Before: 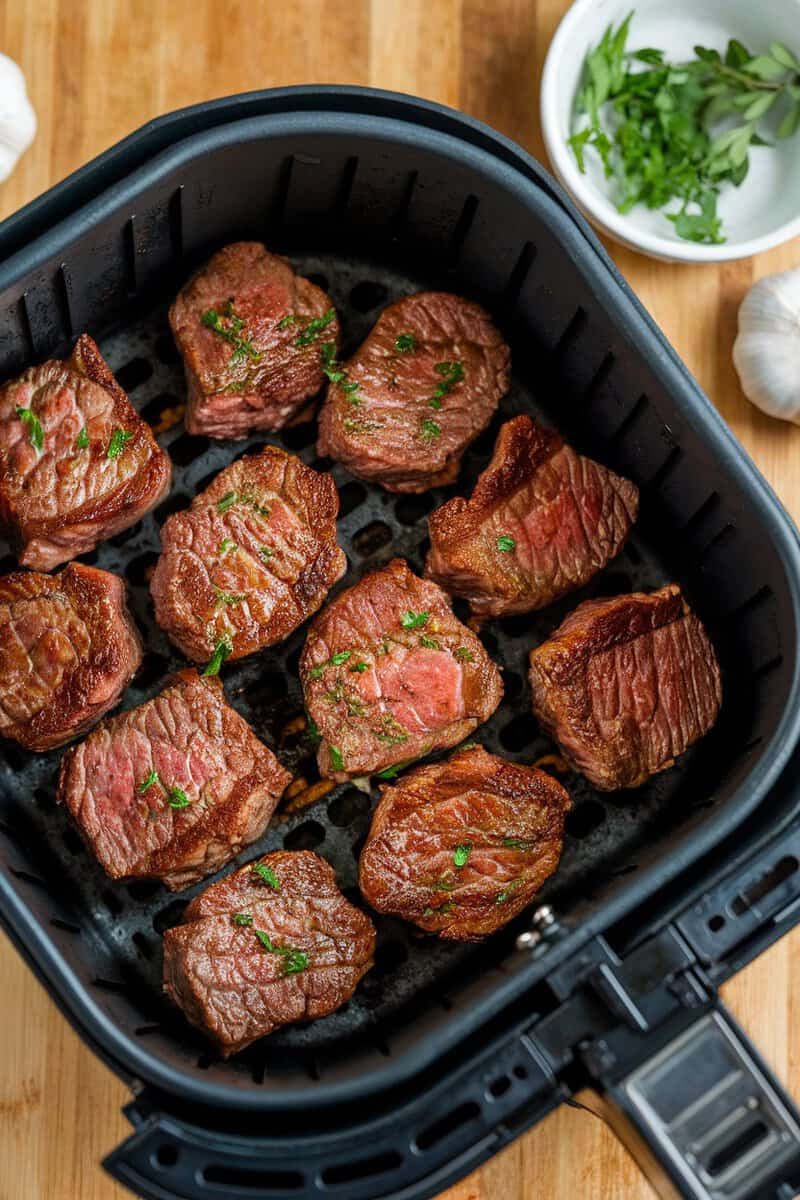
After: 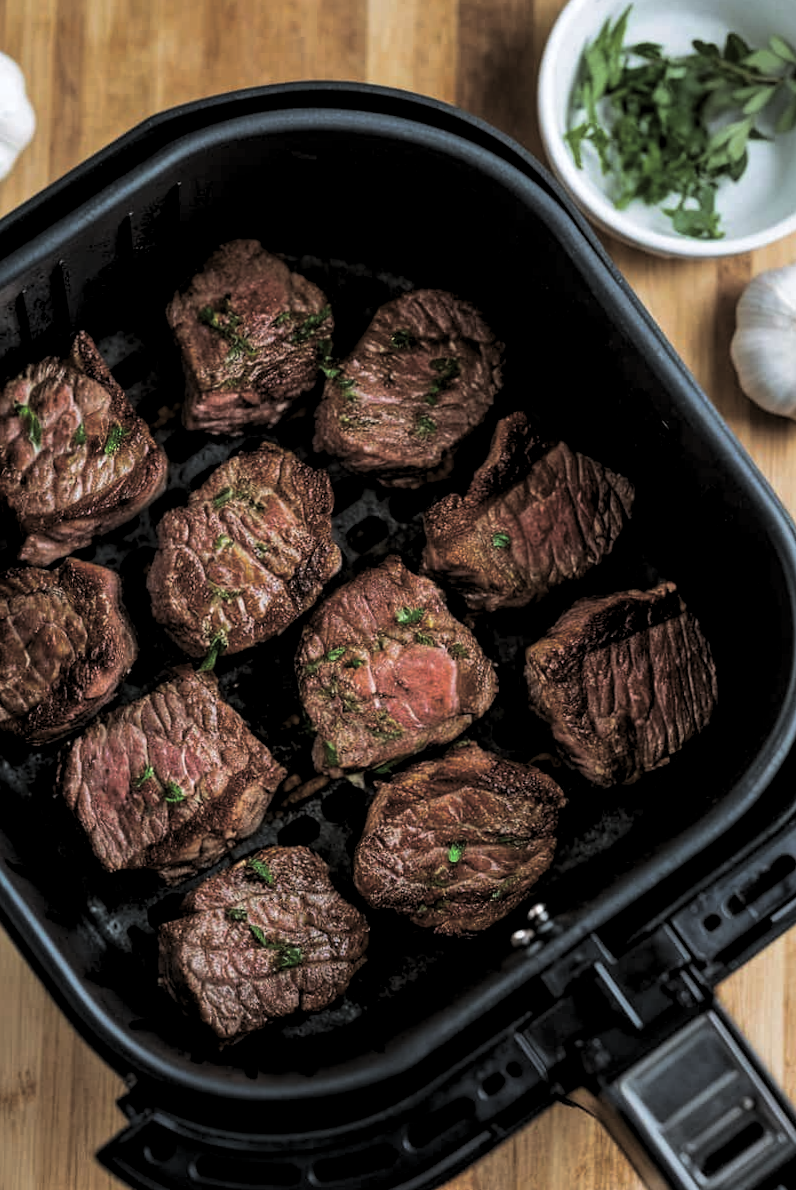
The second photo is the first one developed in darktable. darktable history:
split-toning: shadows › hue 36°, shadows › saturation 0.05, highlights › hue 10.8°, highlights › saturation 0.15, compress 40%
levels: levels [0.116, 0.574, 1]
rotate and perspective: rotation 0.192°, lens shift (horizontal) -0.015, crop left 0.005, crop right 0.996, crop top 0.006, crop bottom 0.99
white balance: red 0.98, blue 1.034
color balance rgb: perceptual saturation grading › global saturation 20%, perceptual saturation grading › highlights -25%, perceptual saturation grading › shadows 25%
